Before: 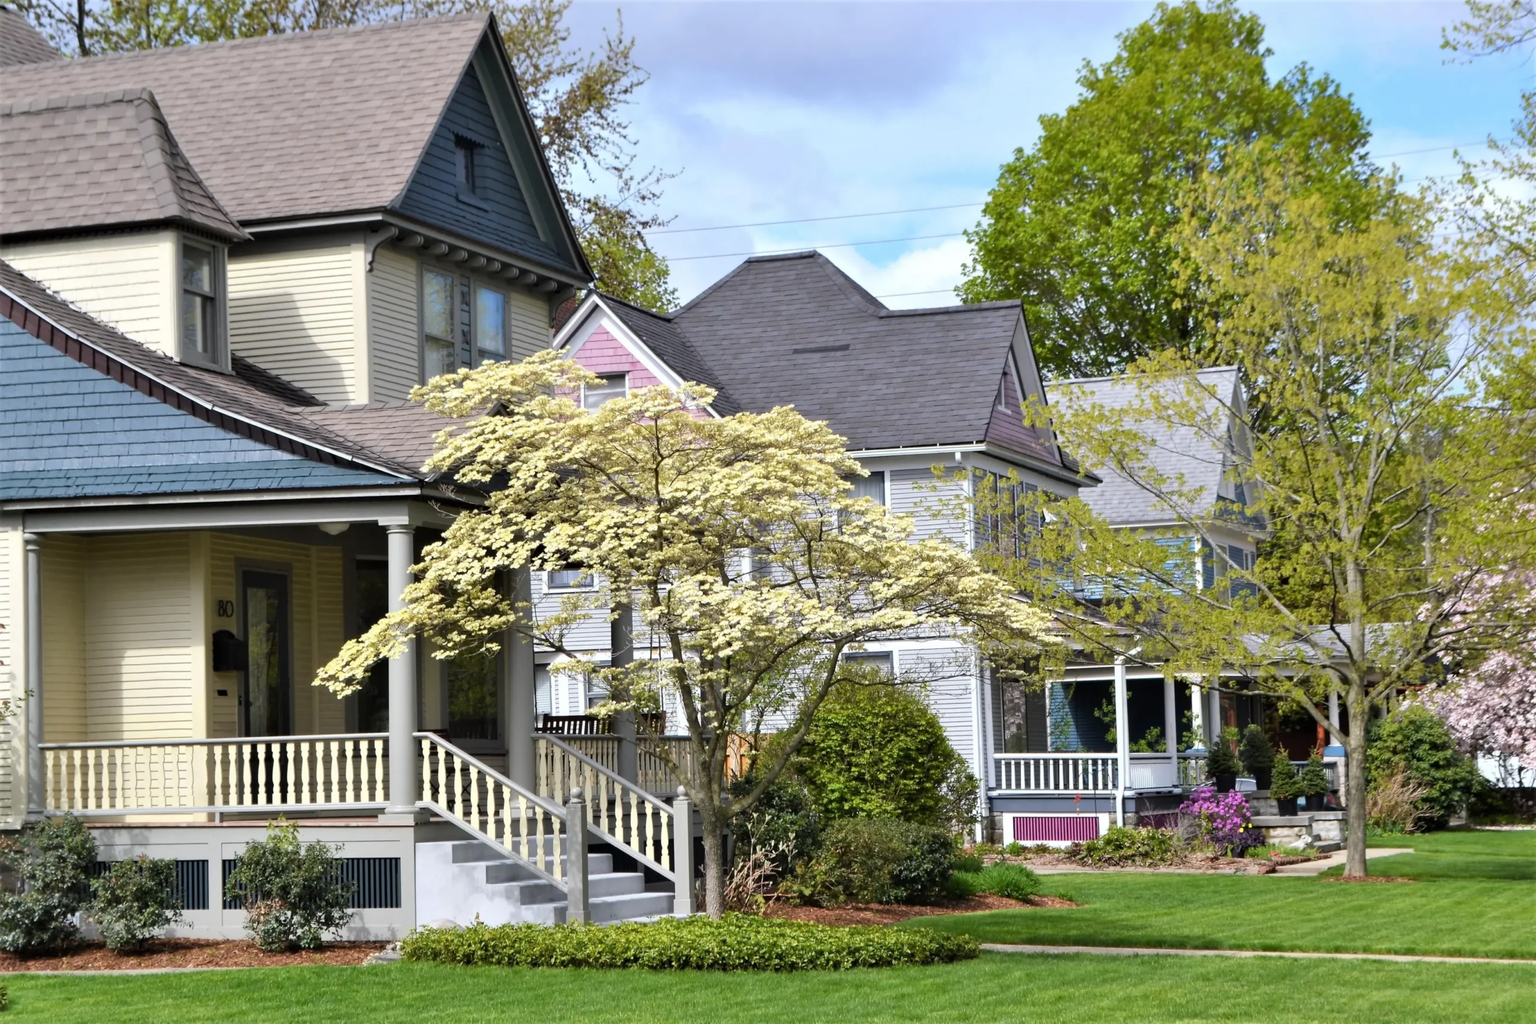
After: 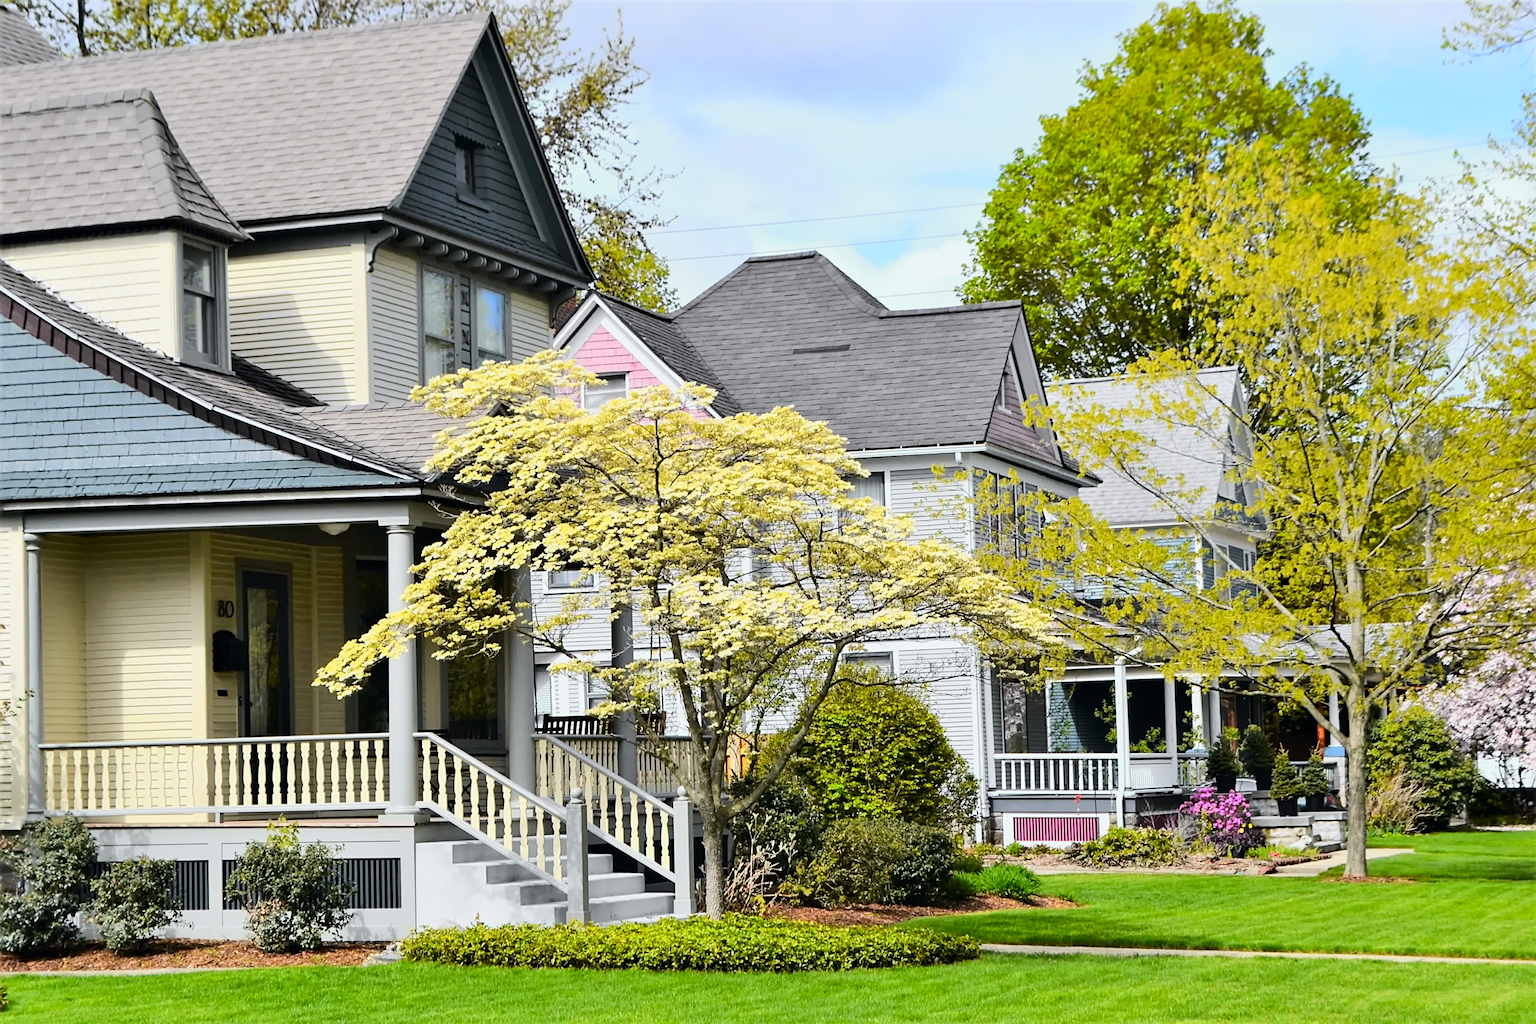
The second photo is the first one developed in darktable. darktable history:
tone curve: curves: ch0 [(0, 0) (0.11, 0.081) (0.256, 0.259) (0.398, 0.475) (0.498, 0.611) (0.65, 0.757) (0.835, 0.883) (1, 0.961)]; ch1 [(0, 0) (0.346, 0.307) (0.408, 0.369) (0.453, 0.457) (0.482, 0.479) (0.502, 0.498) (0.521, 0.51) (0.553, 0.554) (0.618, 0.65) (0.693, 0.727) (1, 1)]; ch2 [(0, 0) (0.366, 0.337) (0.434, 0.46) (0.485, 0.494) (0.5, 0.494) (0.511, 0.508) (0.537, 0.55) (0.579, 0.599) (0.621, 0.693) (1, 1)], color space Lab, independent channels, preserve colors none
sharpen: on, module defaults
